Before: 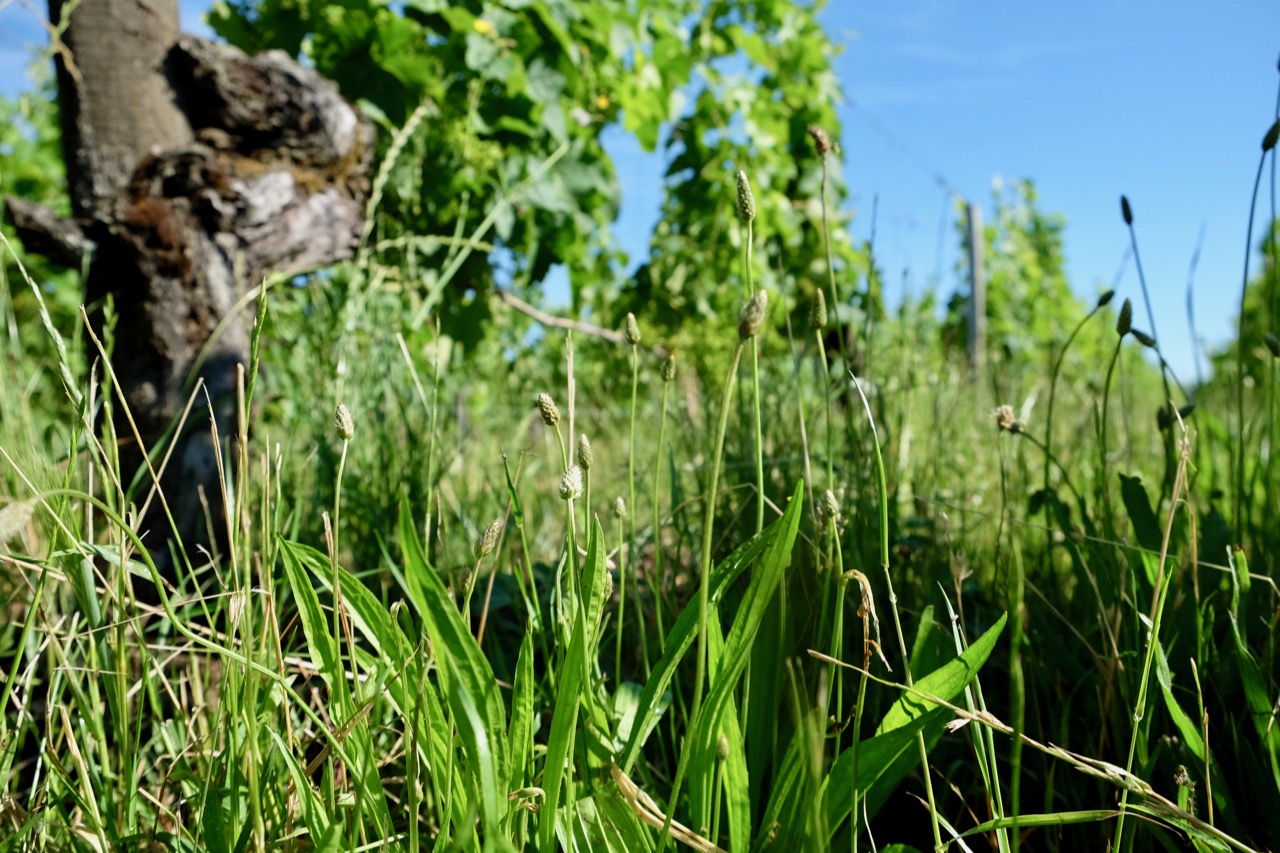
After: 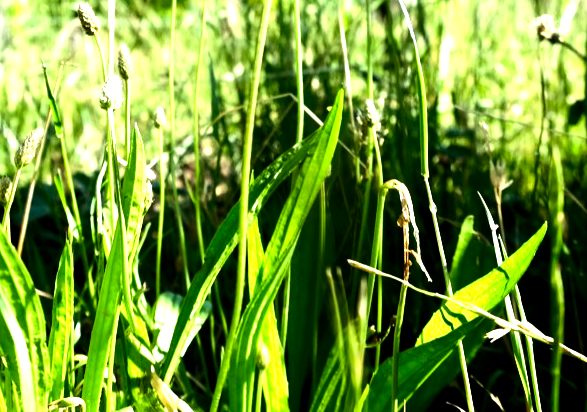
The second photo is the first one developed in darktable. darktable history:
tone equalizer "contrast tone curve: strong": -8 EV -1.08 EV, -7 EV -1.01 EV, -6 EV -0.867 EV, -5 EV -0.578 EV, -3 EV 0.578 EV, -2 EV 0.867 EV, -1 EV 1.01 EV, +0 EV 1.08 EV, edges refinement/feathering 500, mask exposure compensation -1.57 EV, preserve details no
exposure: exposure 0.781 EV
crop: left 35.976%, top 45.819%, right 18.162%, bottom 5.807%
